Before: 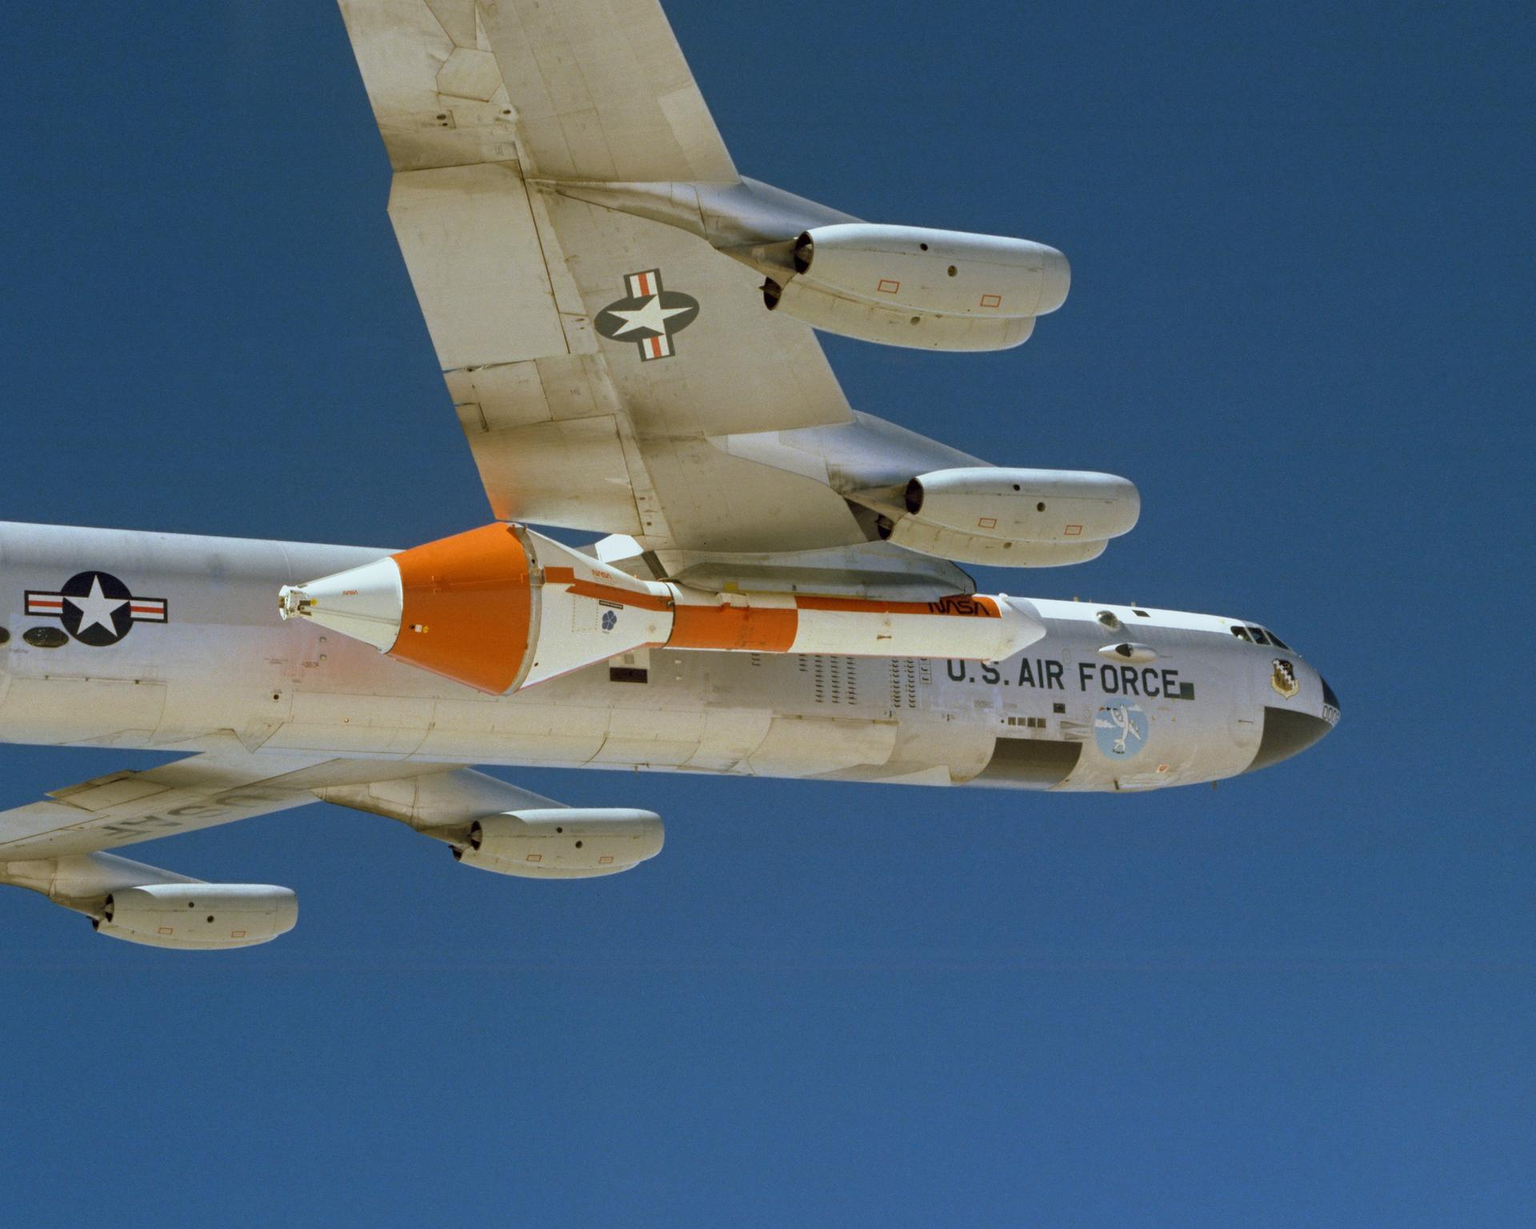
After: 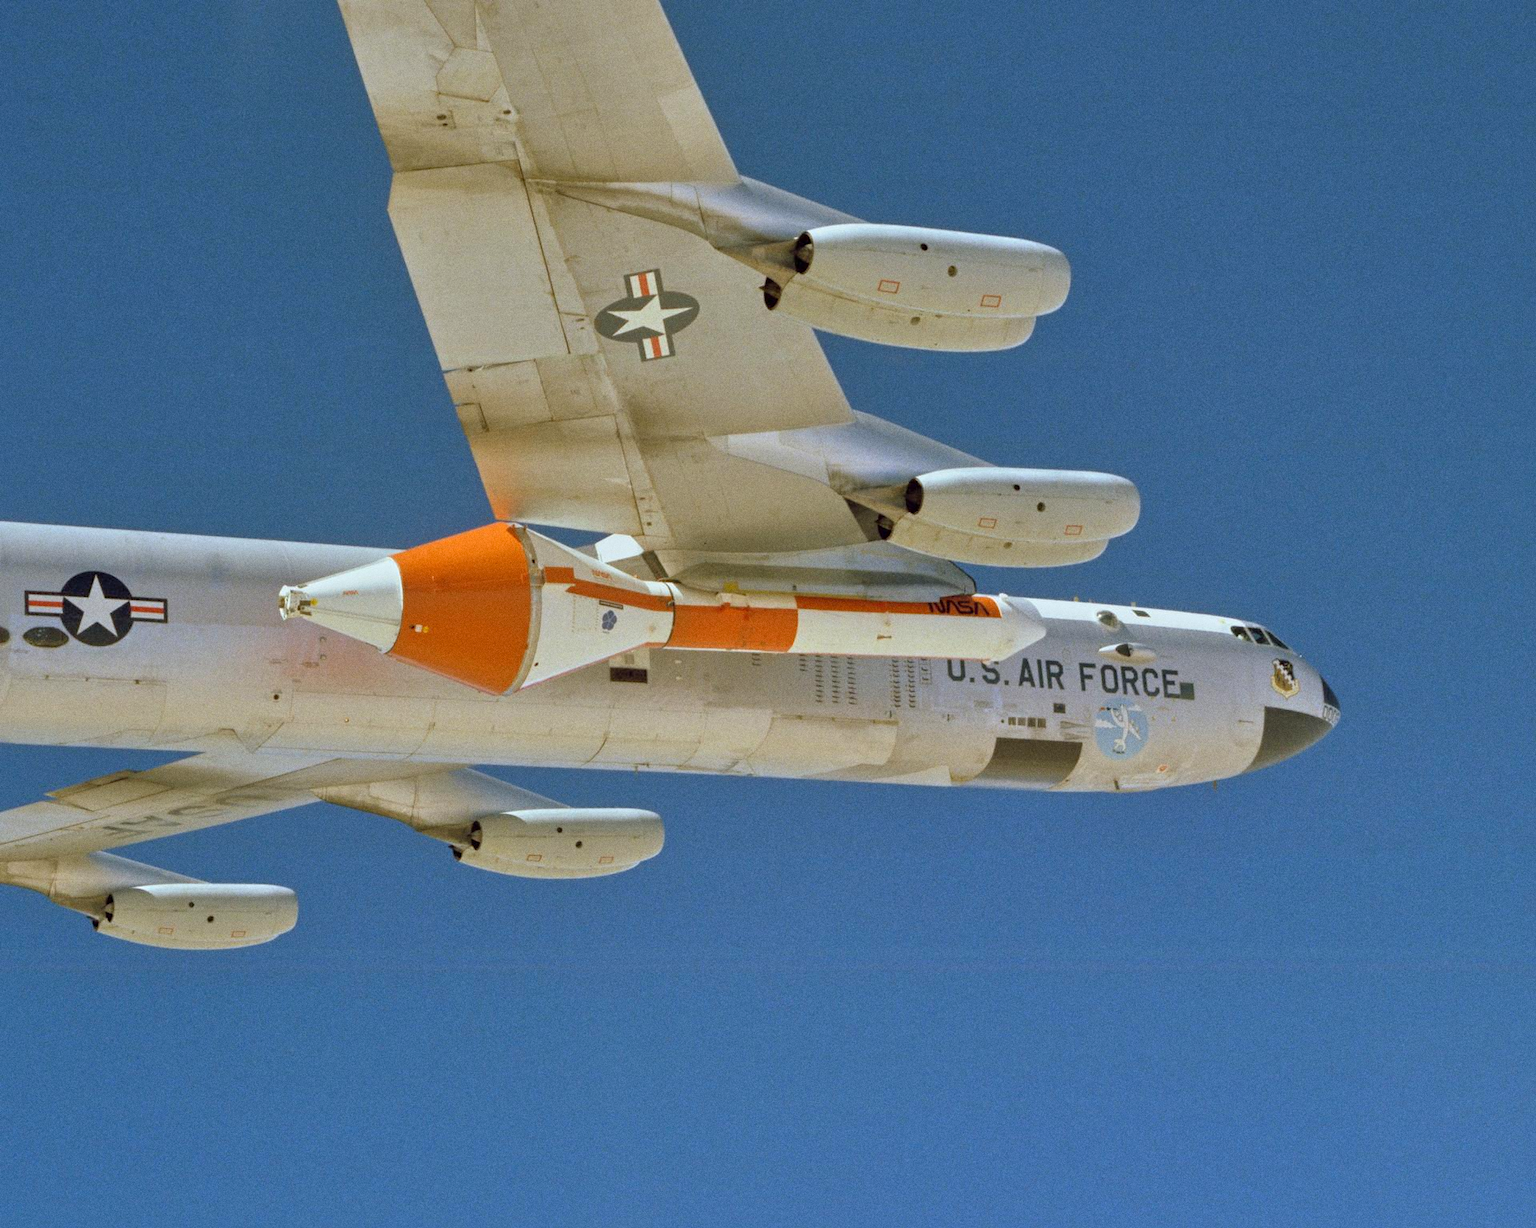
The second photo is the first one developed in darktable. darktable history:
shadows and highlights: on, module defaults
grain: coarseness 0.09 ISO
tone equalizer: -8 EV 0.001 EV, -7 EV -0.004 EV, -6 EV 0.009 EV, -5 EV 0.032 EV, -4 EV 0.276 EV, -3 EV 0.644 EV, -2 EV 0.584 EV, -1 EV 0.187 EV, +0 EV 0.024 EV
